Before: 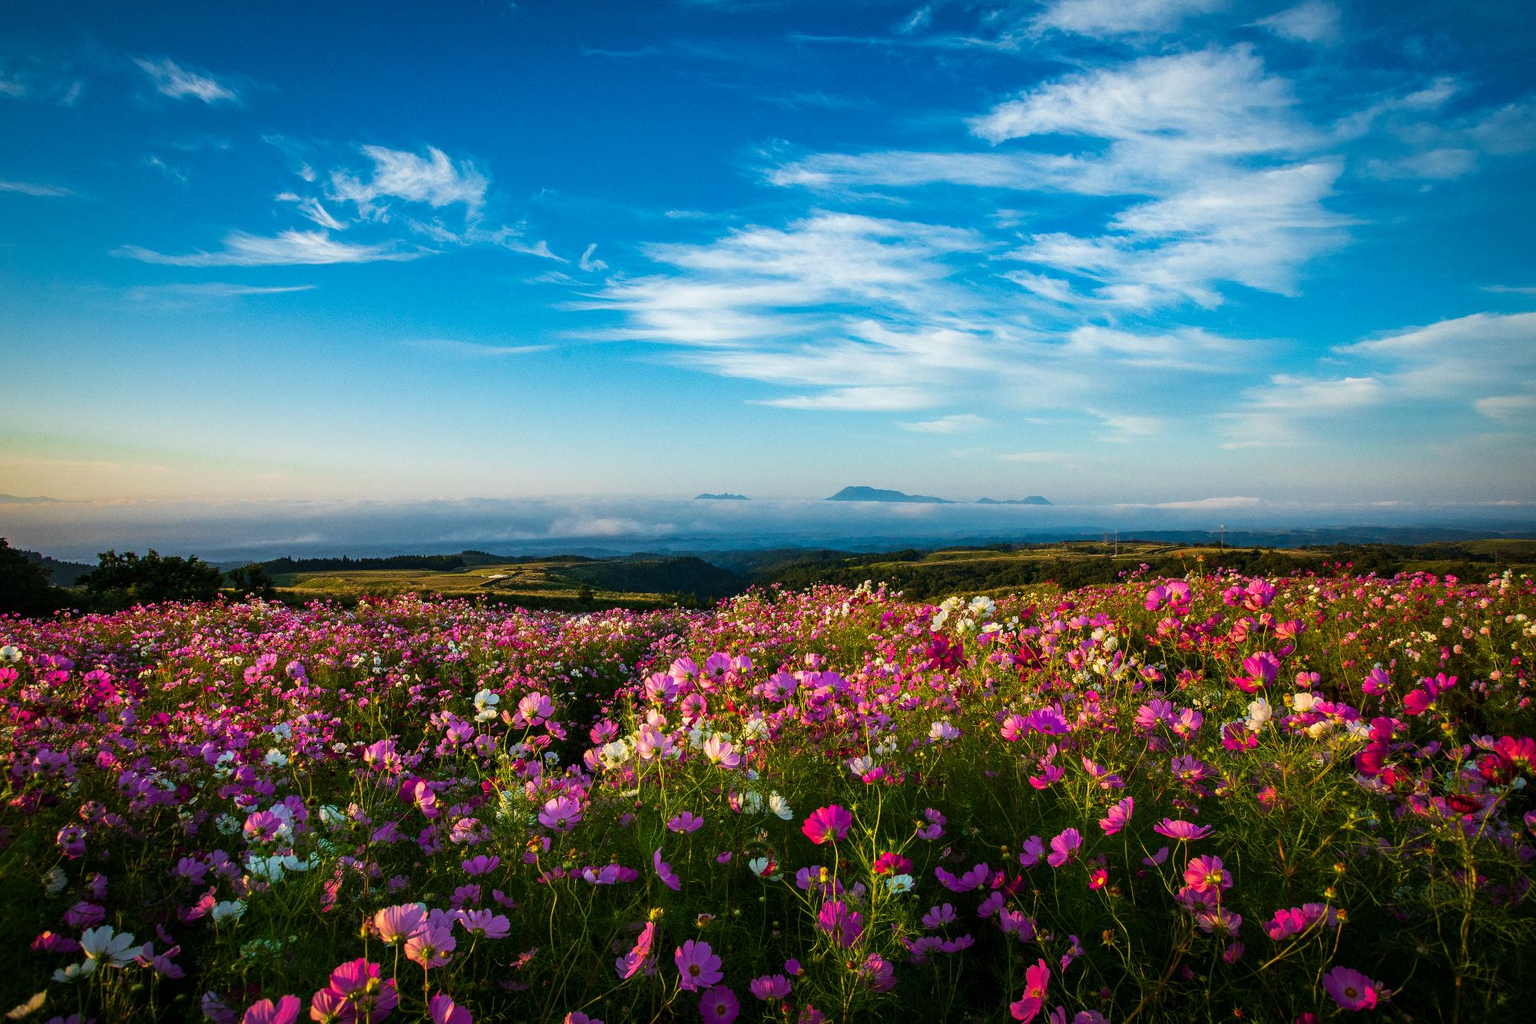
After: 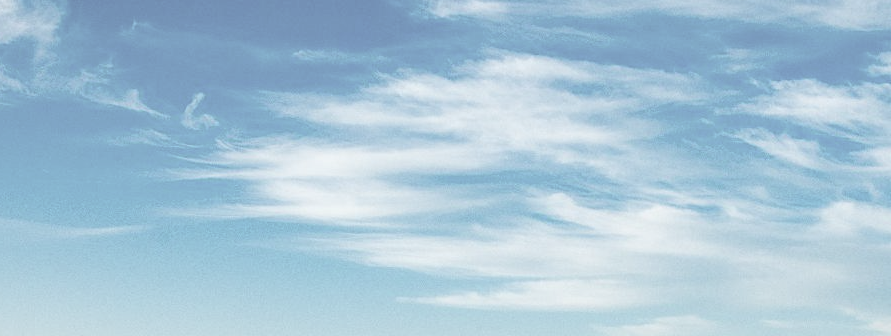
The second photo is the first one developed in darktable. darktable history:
crop: left 28.694%, top 16.846%, right 26.717%, bottom 57.914%
contrast brightness saturation: brightness 0.183, saturation -0.511
